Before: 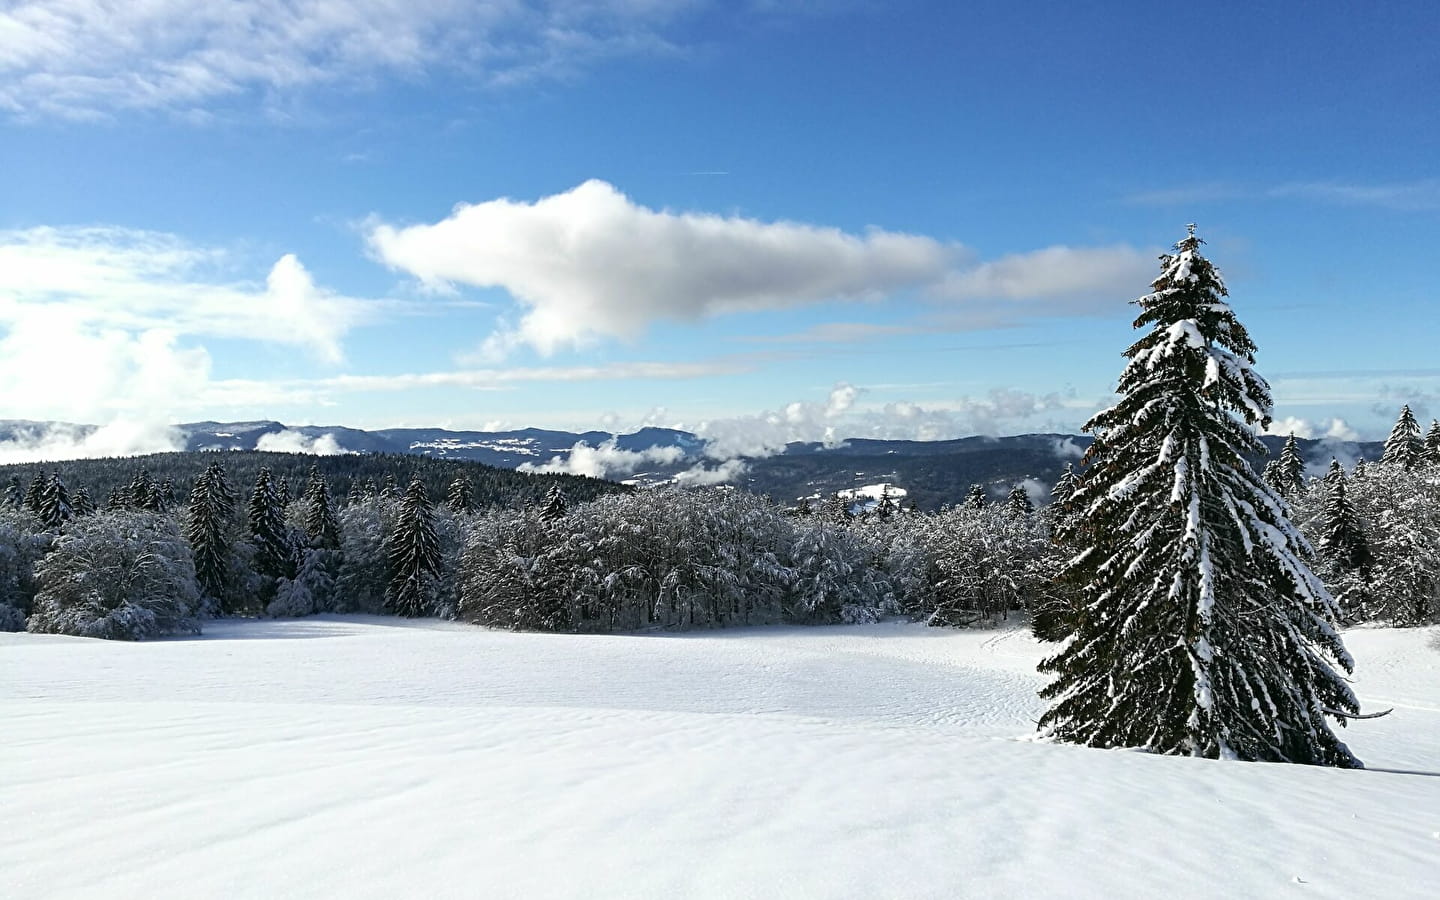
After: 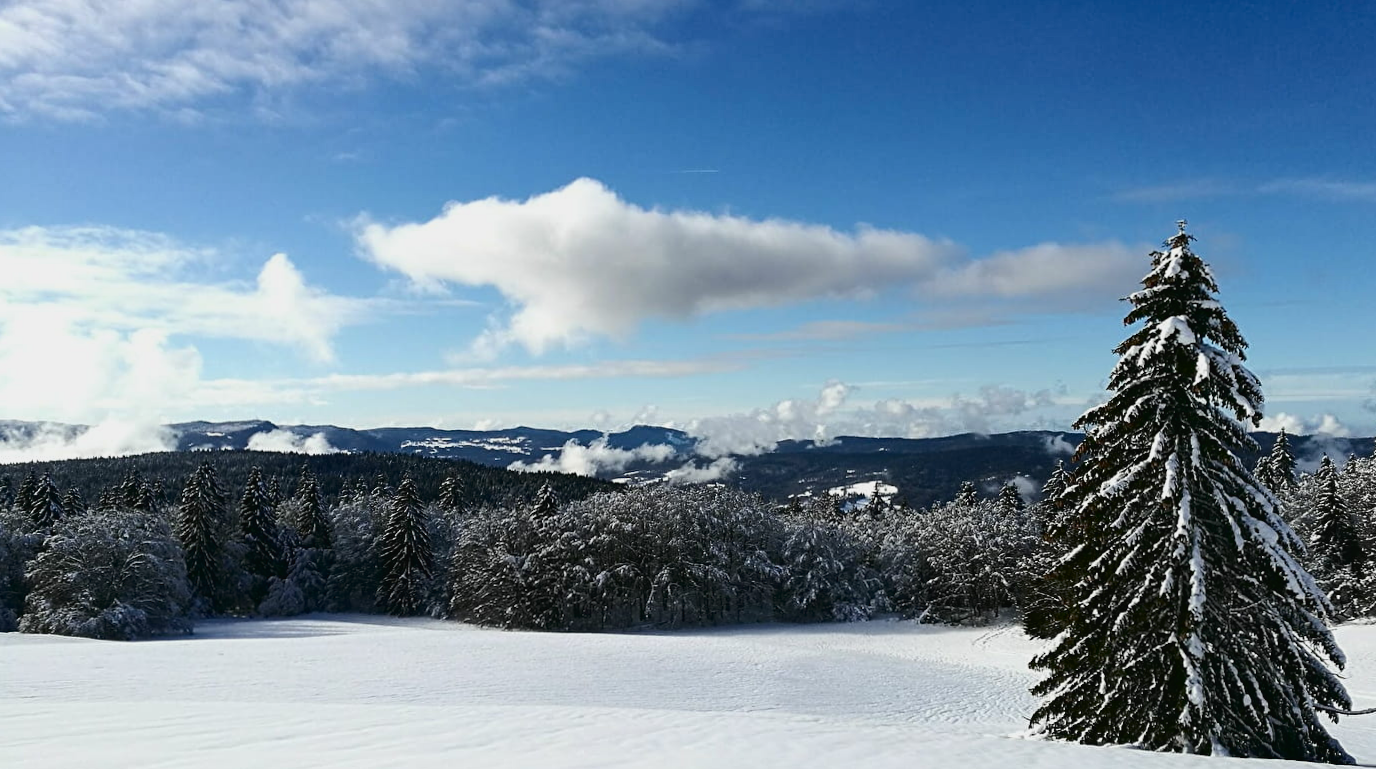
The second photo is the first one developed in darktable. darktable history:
crop and rotate: angle 0.172°, left 0.407%, right 3.553%, bottom 14.071%
contrast brightness saturation: contrast -0.109
color correction: highlights b* -0.034, saturation 0.989
tone curve: curves: ch0 [(0, 0) (0.003, 0.006) (0.011, 0.007) (0.025, 0.01) (0.044, 0.015) (0.069, 0.023) (0.1, 0.031) (0.136, 0.045) (0.177, 0.066) (0.224, 0.098) (0.277, 0.139) (0.335, 0.194) (0.399, 0.254) (0.468, 0.346) (0.543, 0.45) (0.623, 0.56) (0.709, 0.667) (0.801, 0.78) (0.898, 0.891) (1, 1)], color space Lab, independent channels, preserve colors none
